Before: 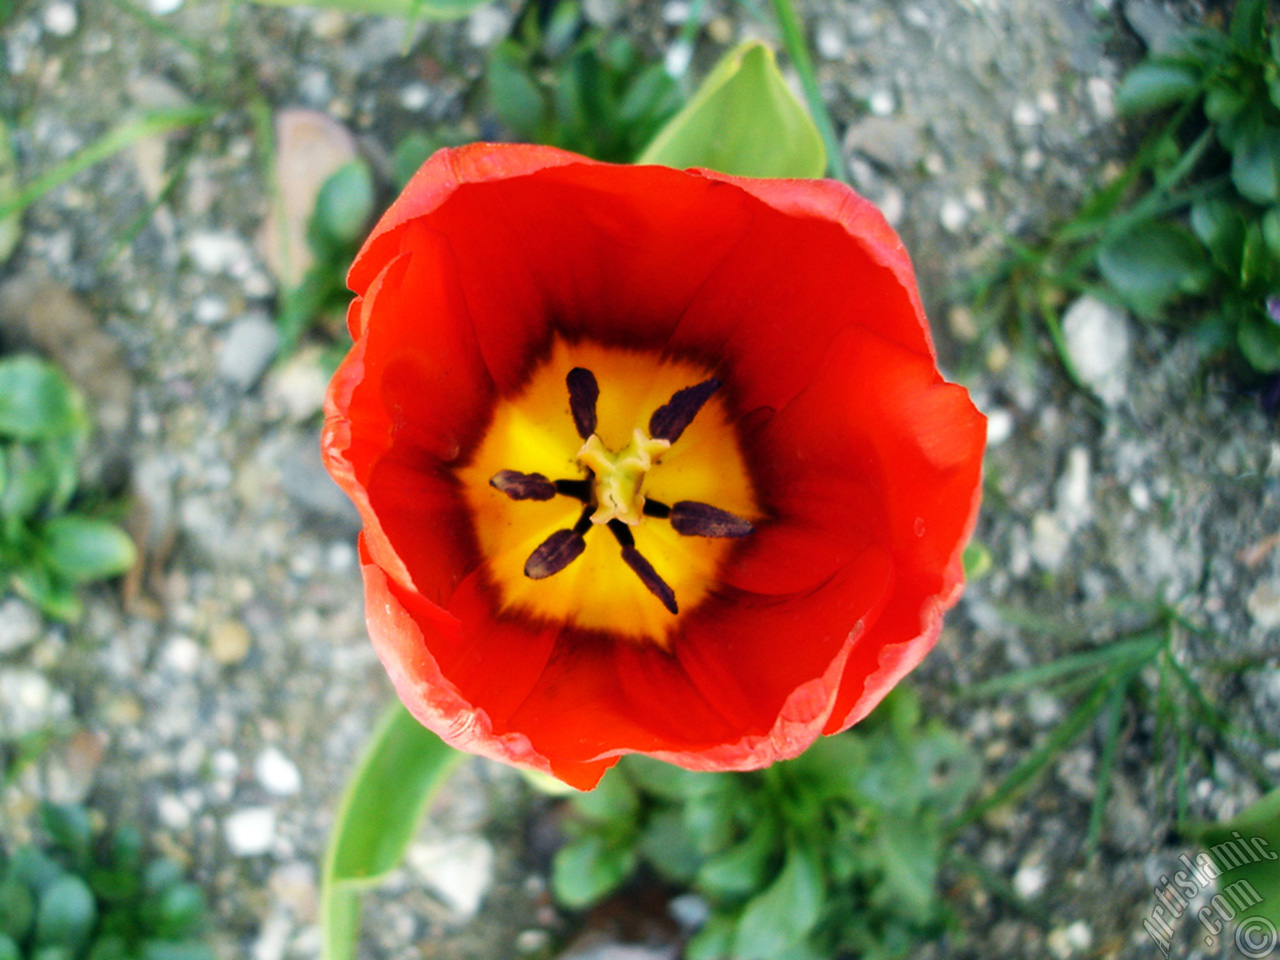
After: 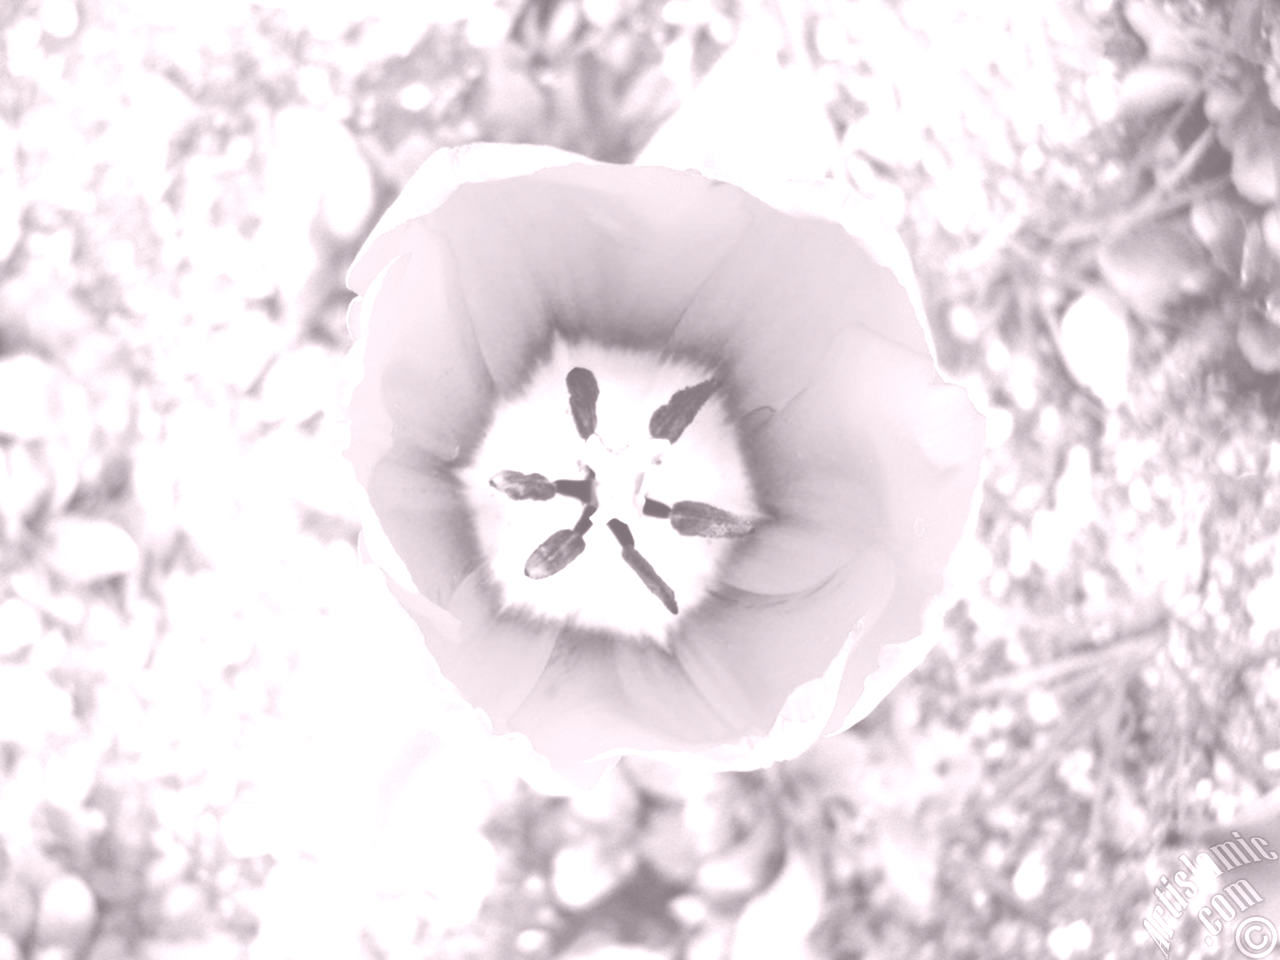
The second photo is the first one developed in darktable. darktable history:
colorize: hue 25.2°, saturation 83%, source mix 82%, lightness 79%, version 1
exposure: black level correction 0.002, compensate highlight preservation false
